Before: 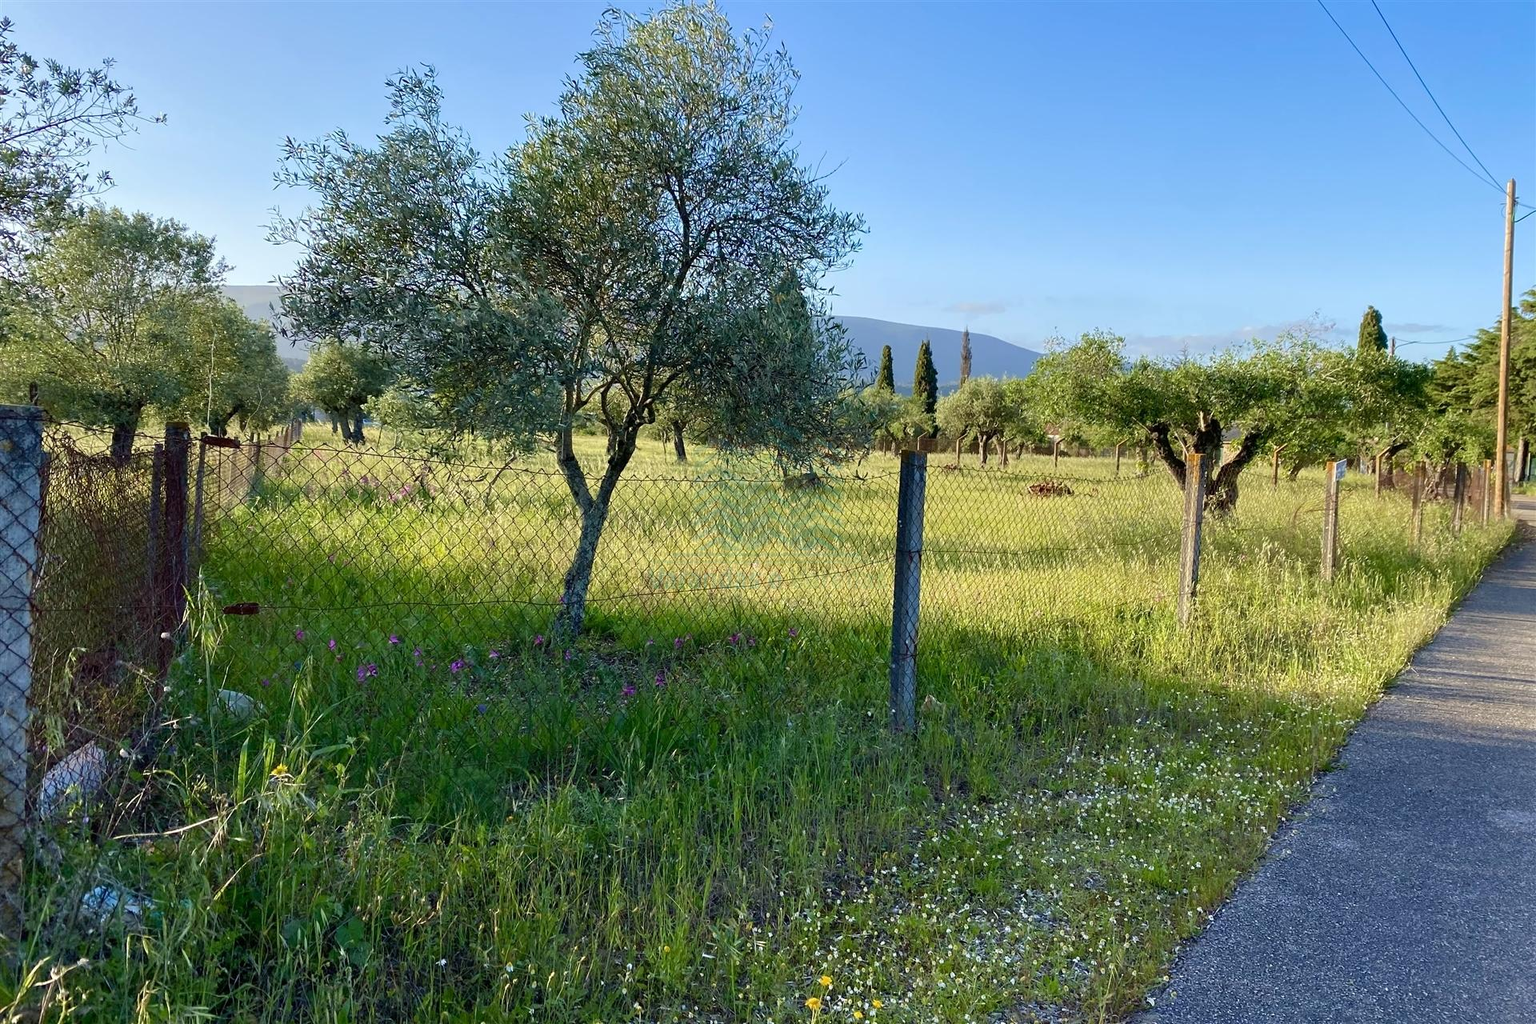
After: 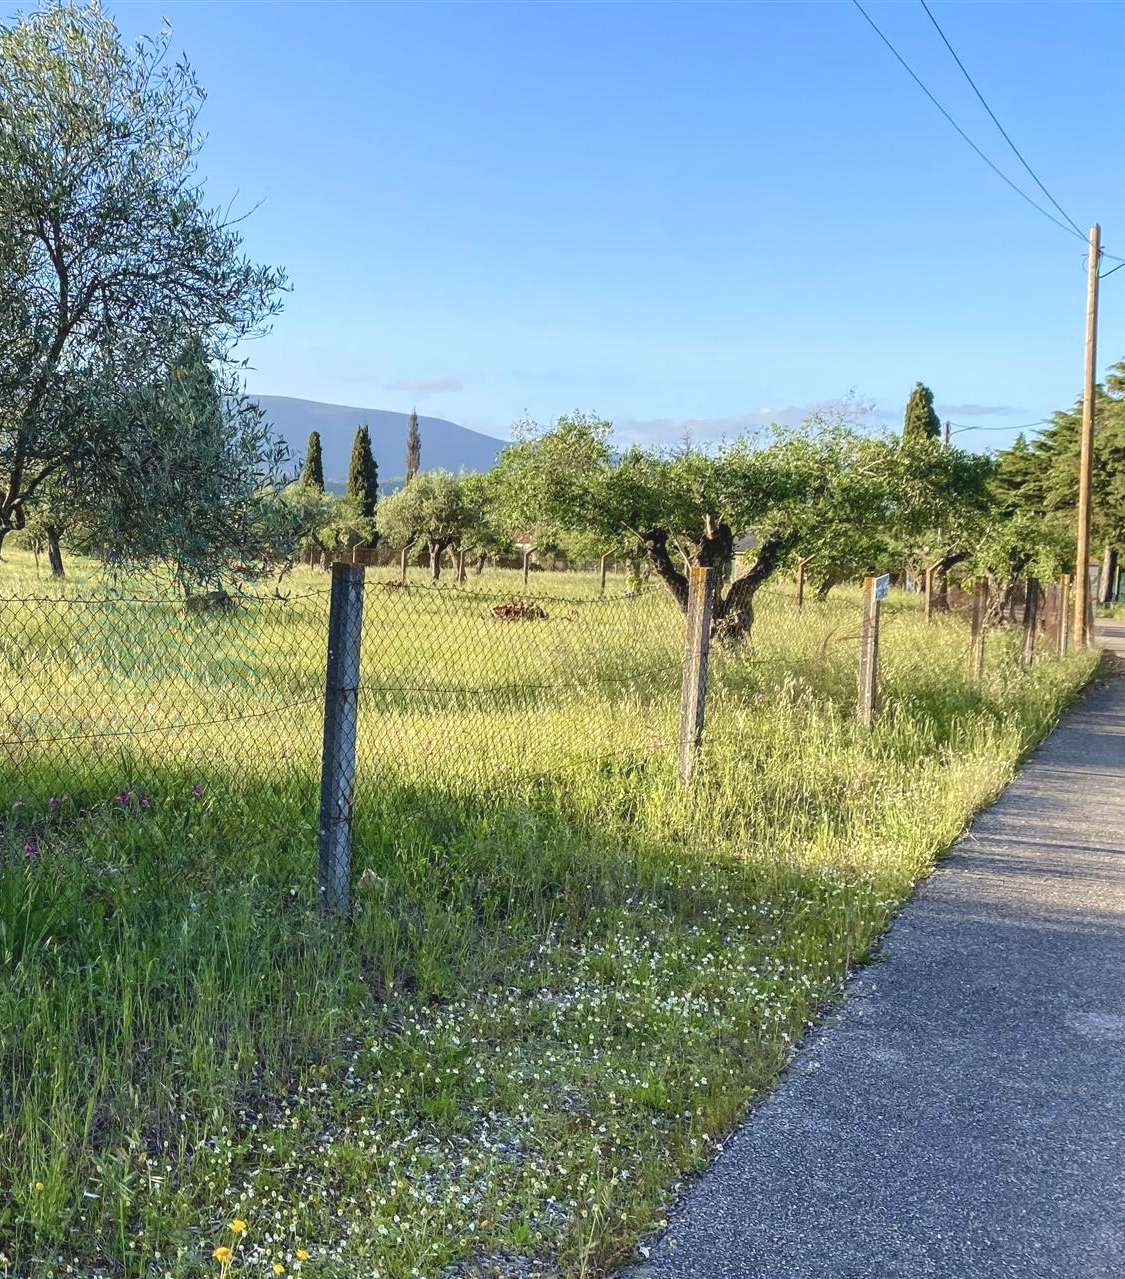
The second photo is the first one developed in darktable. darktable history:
local contrast: on, module defaults
crop: left 41.402%
tone equalizer: -8 EV -0.417 EV, -7 EV -0.389 EV, -6 EV -0.333 EV, -5 EV -0.222 EV, -3 EV 0.222 EV, -2 EV 0.333 EV, -1 EV 0.389 EV, +0 EV 0.417 EV, edges refinement/feathering 500, mask exposure compensation -1.57 EV, preserve details no
contrast brightness saturation: contrast -0.15, brightness 0.05, saturation -0.12
